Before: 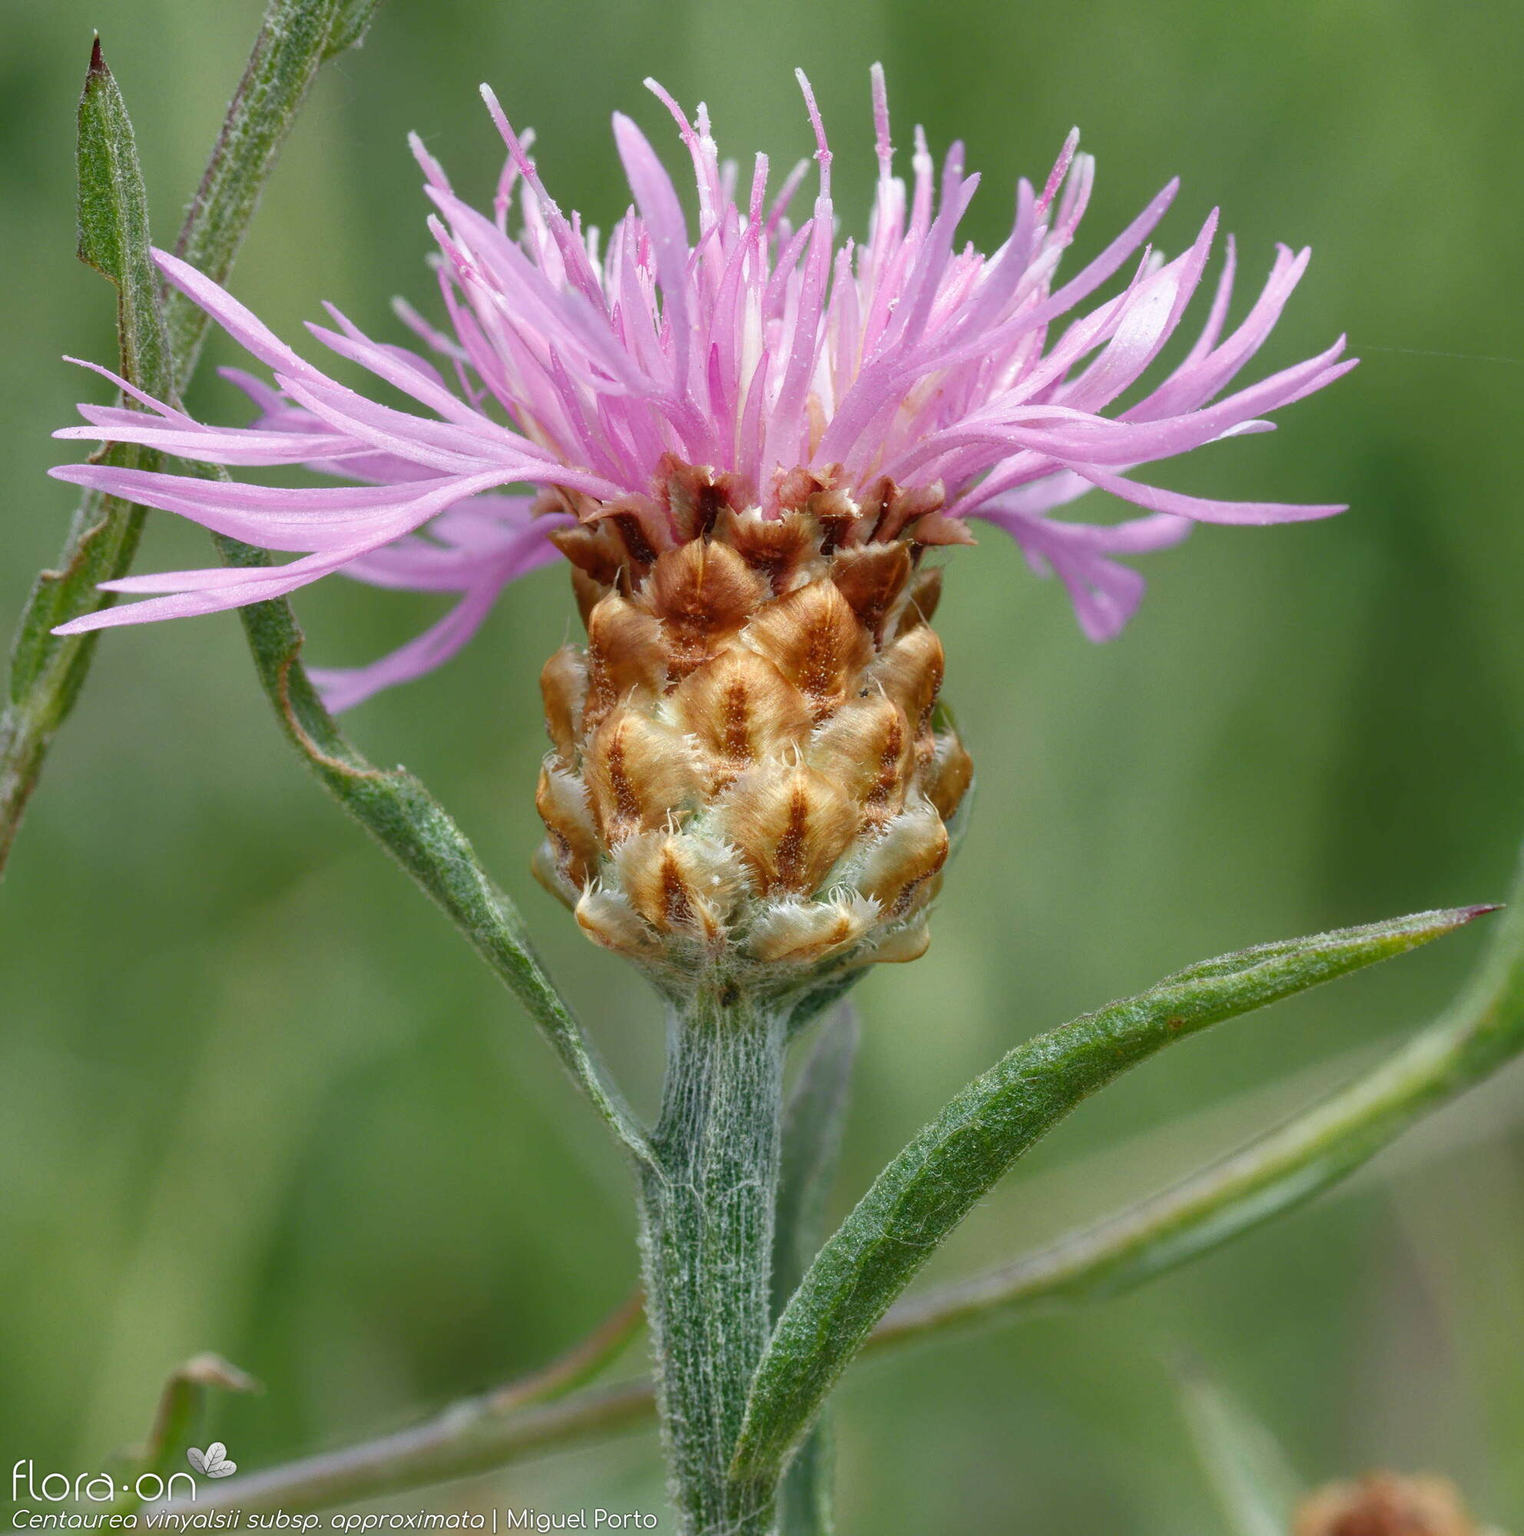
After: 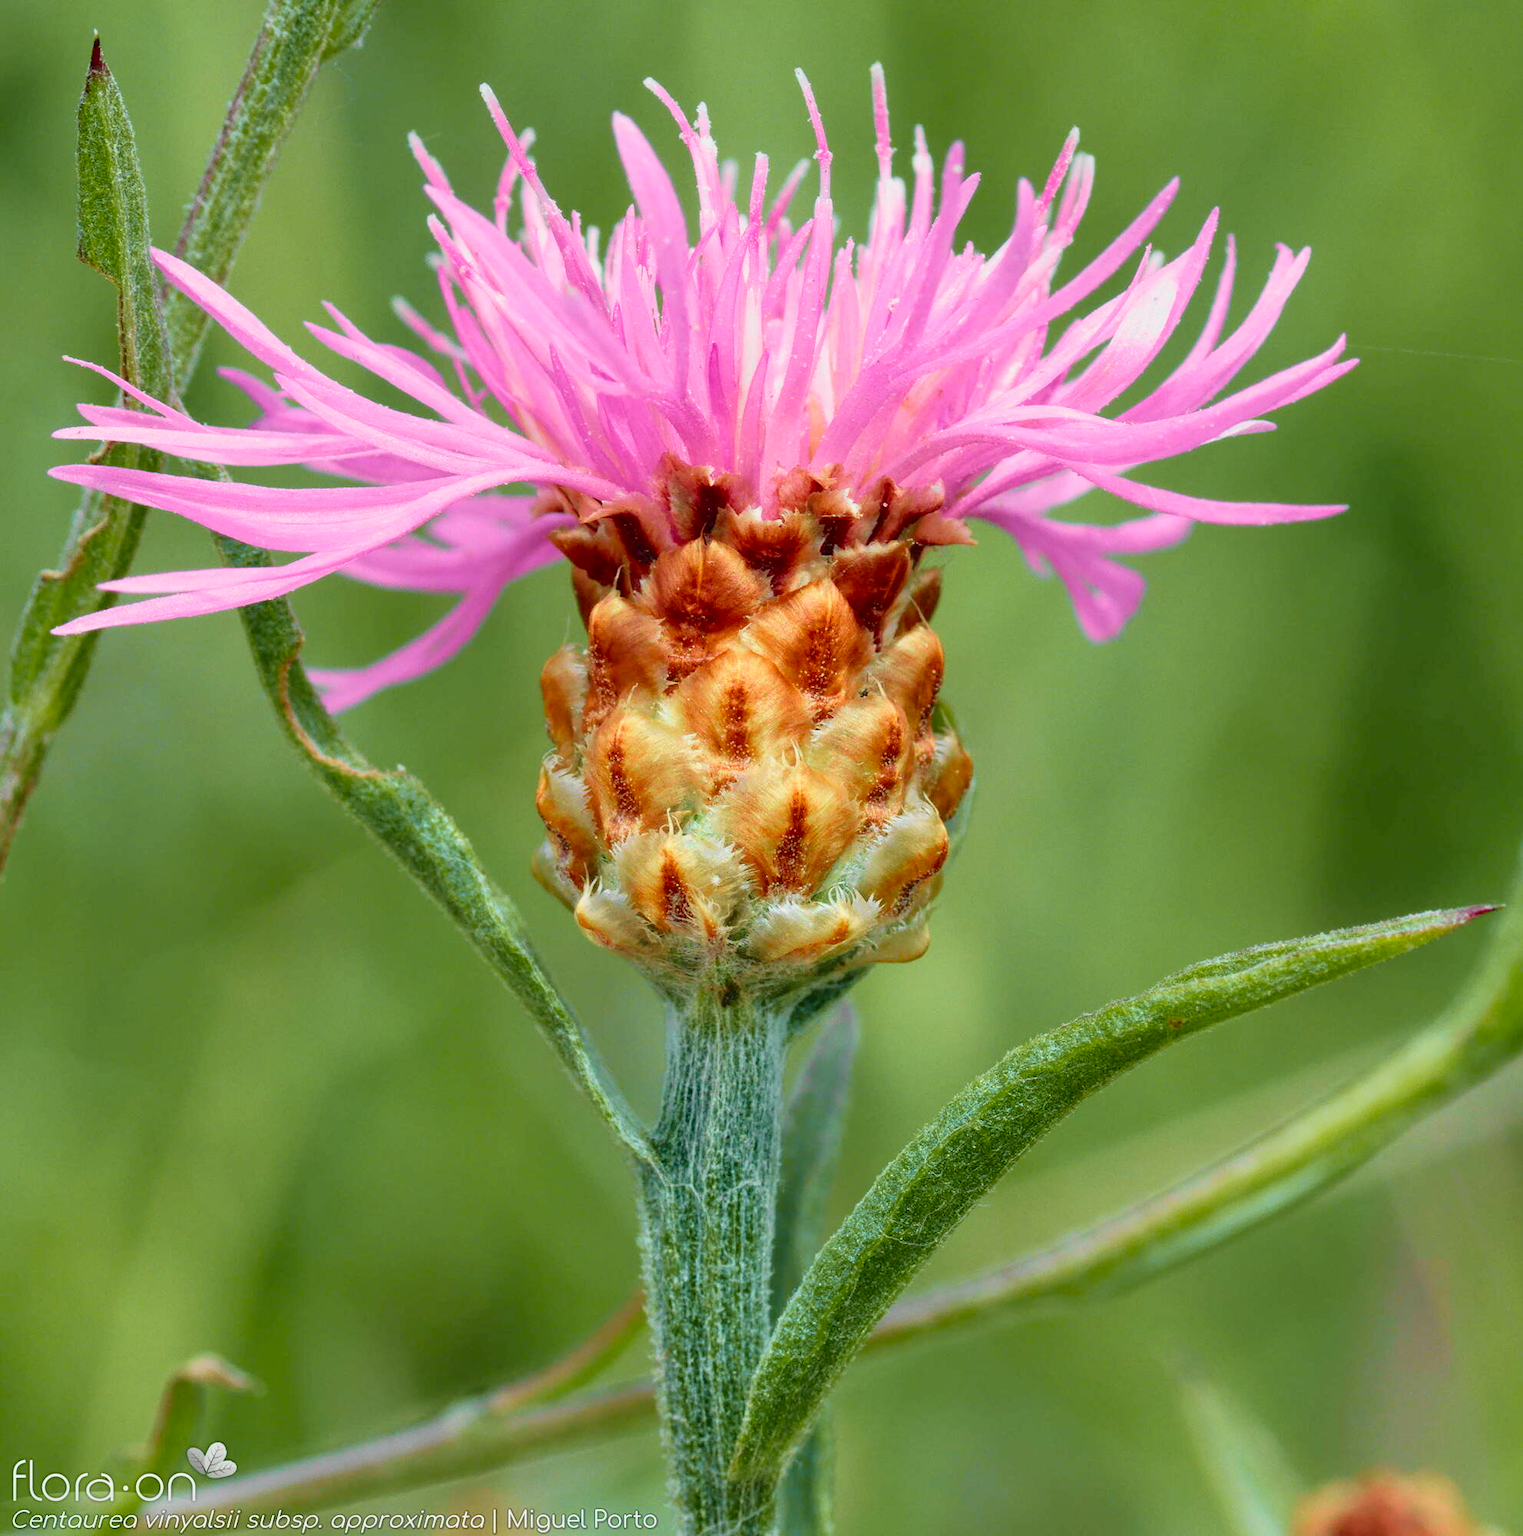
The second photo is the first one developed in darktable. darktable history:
exposure: exposure -0.183 EV, compensate highlight preservation false
tone curve: curves: ch0 [(0, 0.013) (0.137, 0.121) (0.326, 0.386) (0.489, 0.573) (0.663, 0.749) (0.854, 0.897) (1, 0.974)]; ch1 [(0, 0) (0.366, 0.367) (0.475, 0.453) (0.494, 0.493) (0.504, 0.497) (0.544, 0.579) (0.562, 0.619) (0.622, 0.694) (1, 1)]; ch2 [(0, 0) (0.333, 0.346) (0.375, 0.375) (0.424, 0.43) (0.476, 0.492) (0.502, 0.503) (0.533, 0.541) (0.572, 0.615) (0.605, 0.656) (0.641, 0.709) (1, 1)], color space Lab, independent channels, preserve colors none
velvia: on, module defaults
